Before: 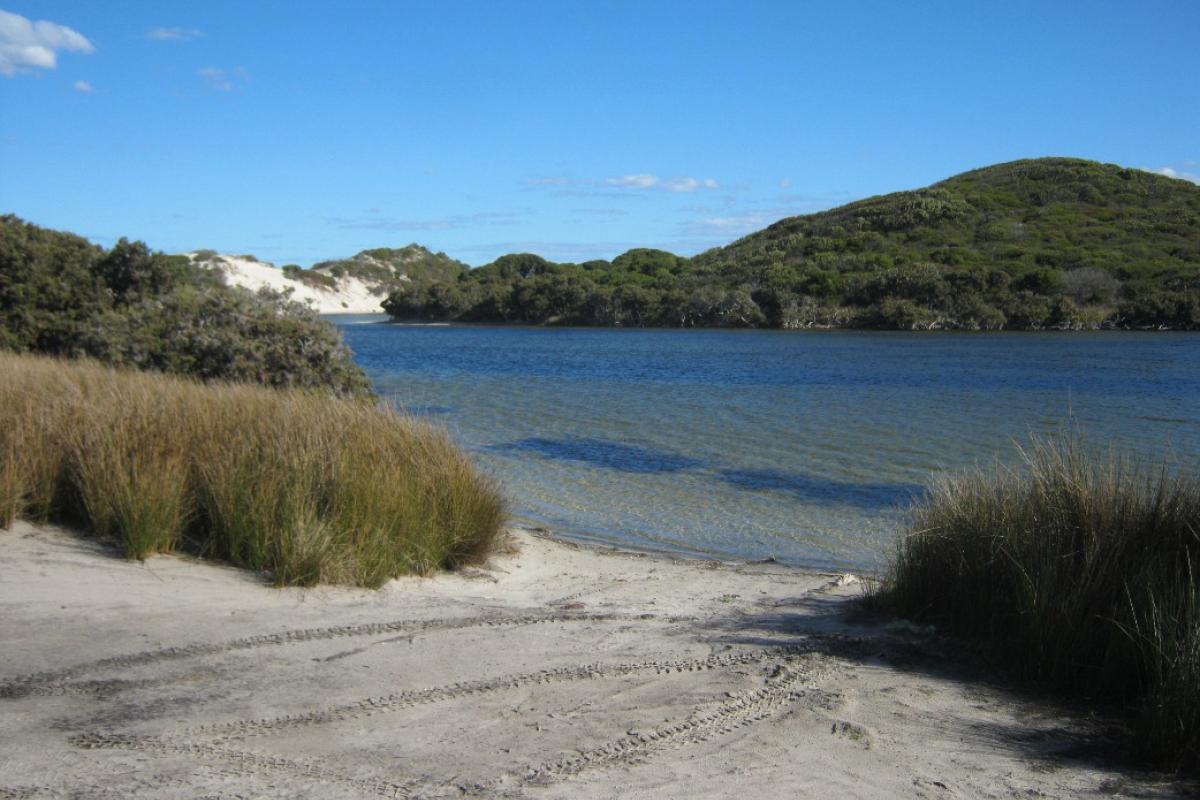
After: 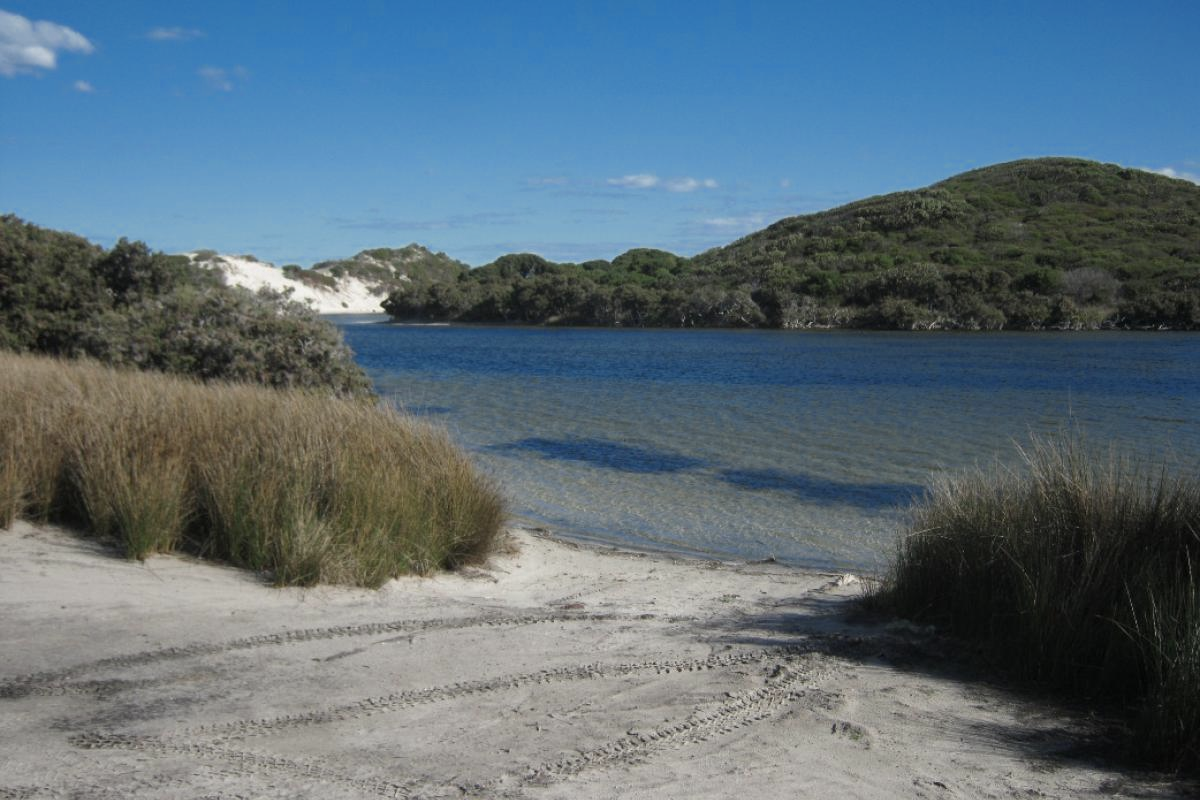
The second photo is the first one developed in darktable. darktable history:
color zones: curves: ch0 [(0, 0.5) (0.125, 0.4) (0.25, 0.5) (0.375, 0.4) (0.5, 0.4) (0.625, 0.35) (0.75, 0.35) (0.875, 0.5)]; ch1 [(0, 0.35) (0.125, 0.45) (0.25, 0.35) (0.375, 0.35) (0.5, 0.35) (0.625, 0.35) (0.75, 0.45) (0.875, 0.35)]; ch2 [(0, 0.6) (0.125, 0.5) (0.25, 0.5) (0.375, 0.6) (0.5, 0.6) (0.625, 0.5) (0.75, 0.5) (0.875, 0.5)]
white balance: red 1, blue 1
